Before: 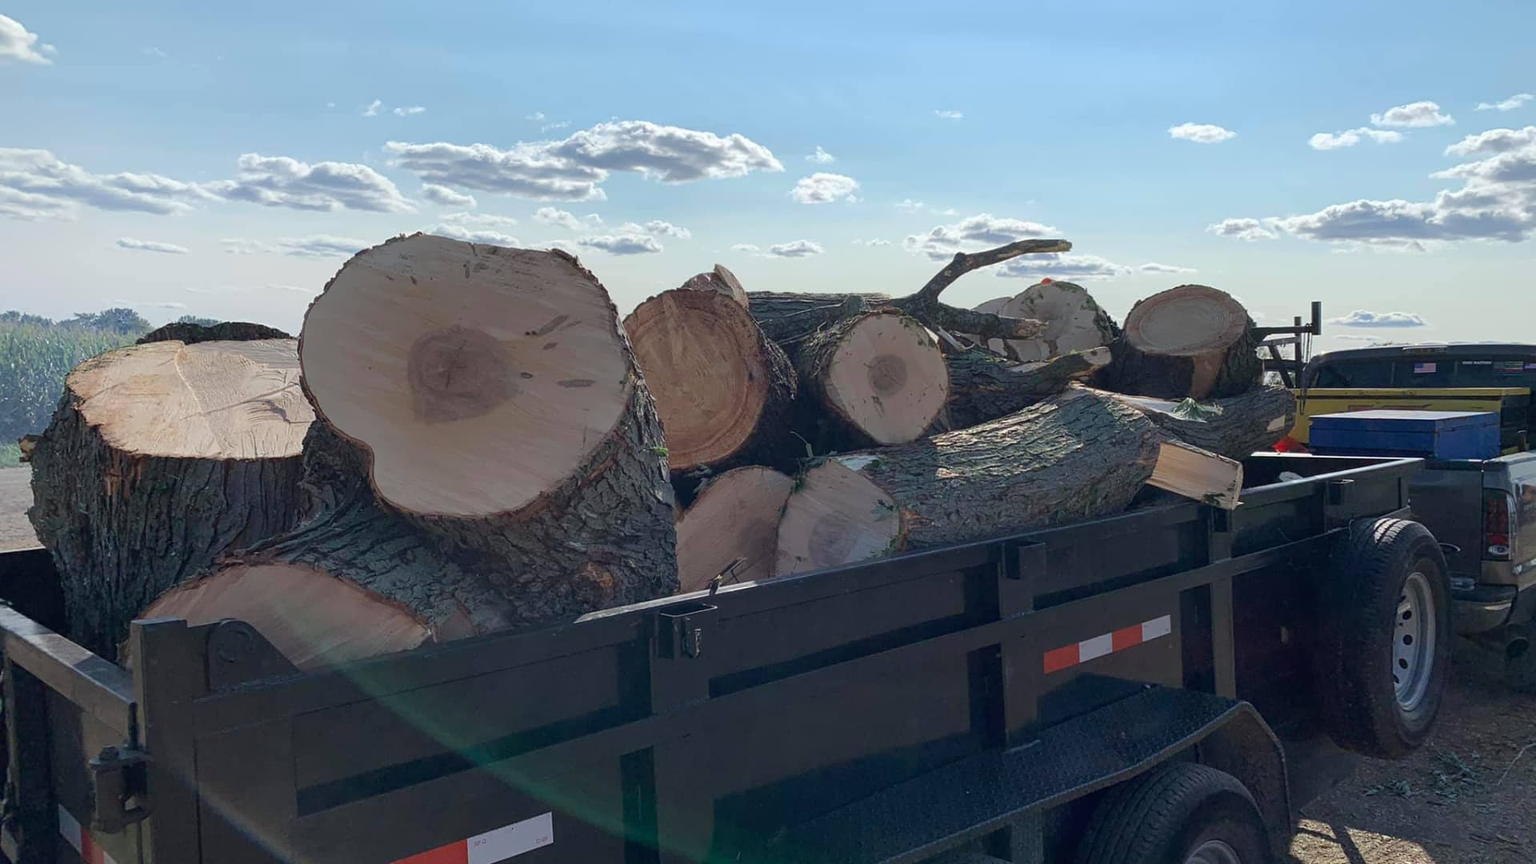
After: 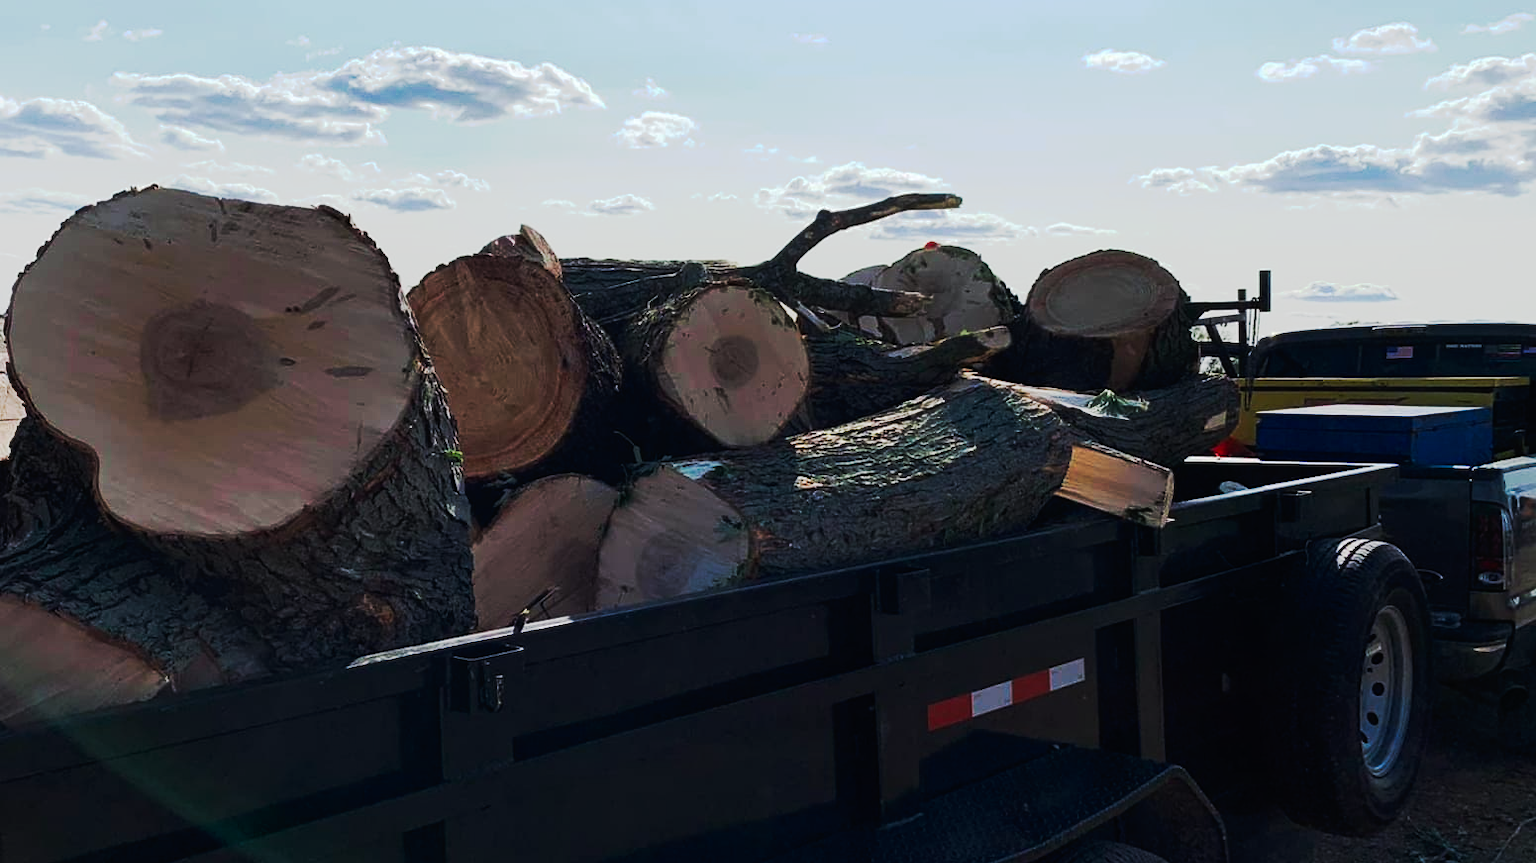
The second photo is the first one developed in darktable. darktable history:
tone curve: curves: ch0 [(0, 0) (0.003, 0.005) (0.011, 0.007) (0.025, 0.009) (0.044, 0.013) (0.069, 0.017) (0.1, 0.02) (0.136, 0.029) (0.177, 0.052) (0.224, 0.086) (0.277, 0.129) (0.335, 0.188) (0.399, 0.256) (0.468, 0.361) (0.543, 0.526) (0.623, 0.696) (0.709, 0.784) (0.801, 0.85) (0.898, 0.882) (1, 1)], preserve colors none
crop: left 19.187%, top 9.641%, right 0.001%, bottom 9.564%
